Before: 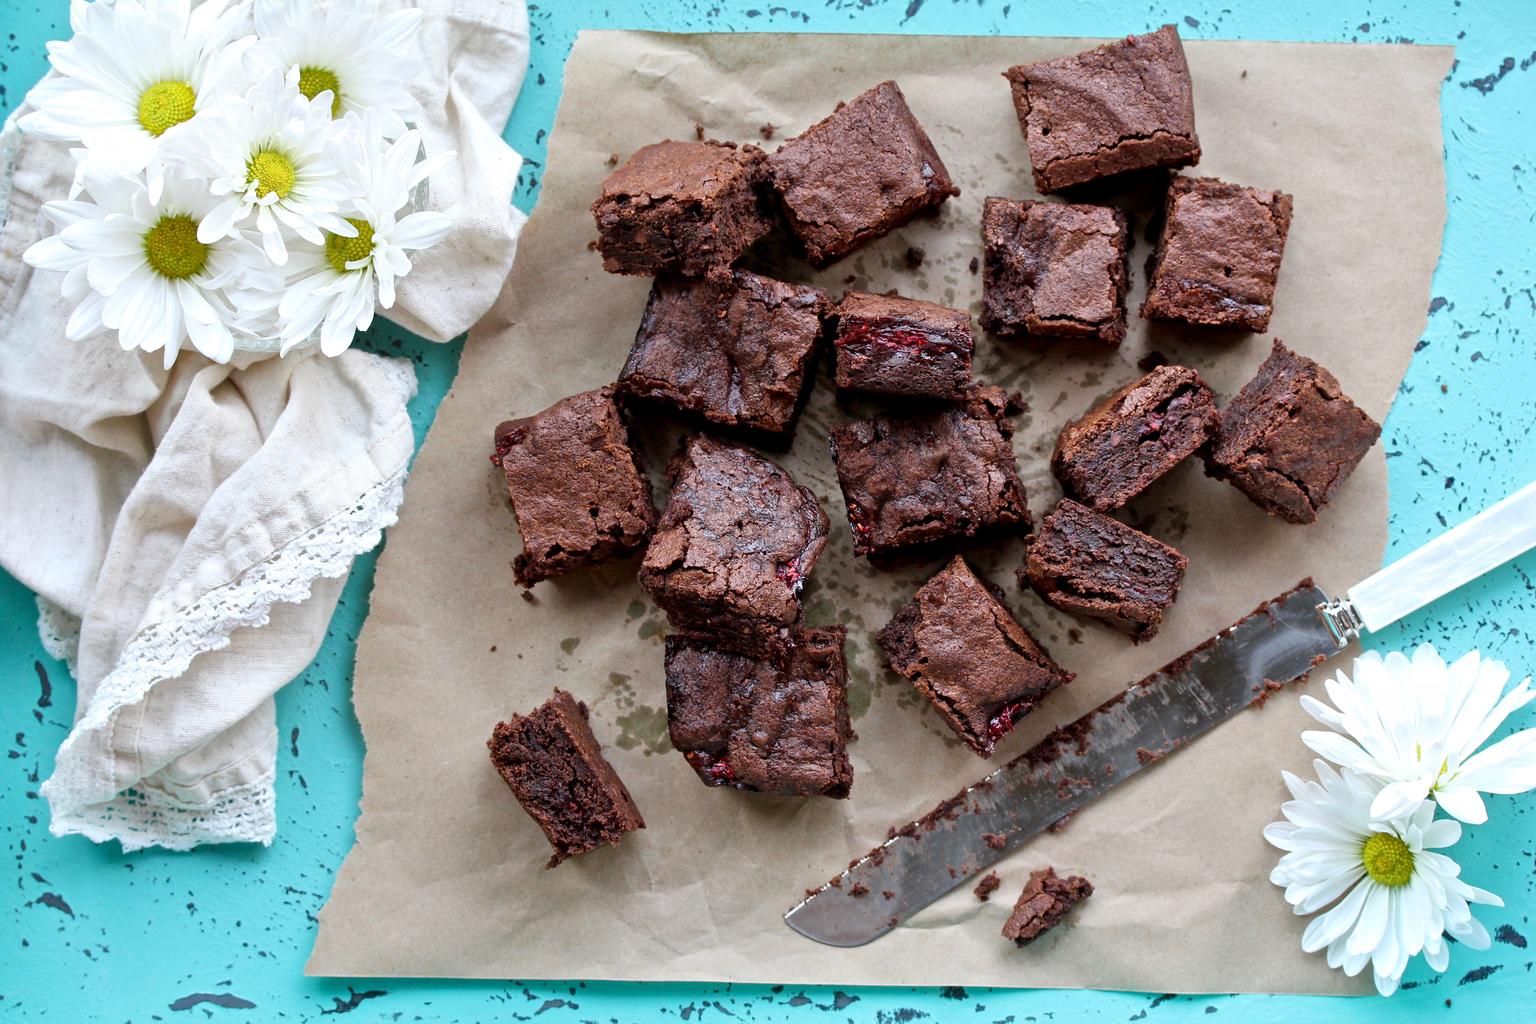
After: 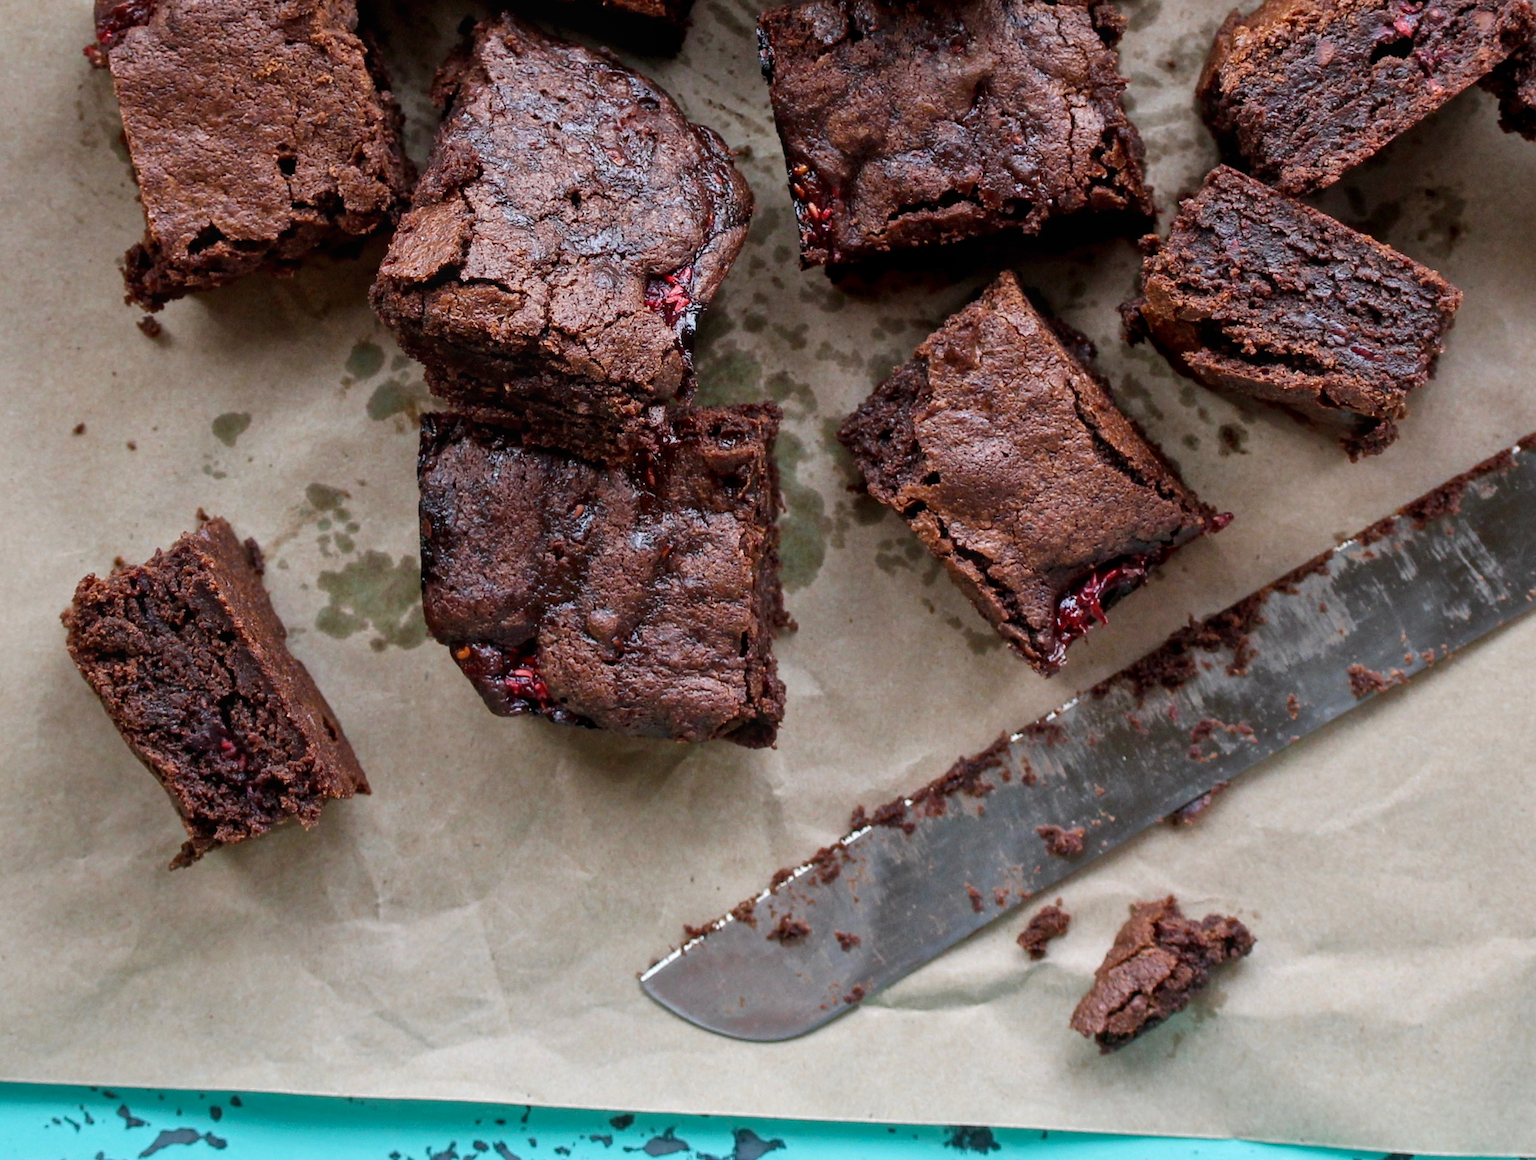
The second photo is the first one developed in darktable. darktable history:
crop: left 29.672%, top 41.786%, right 20.851%, bottom 3.487%
rotate and perspective: rotation 1.72°, automatic cropping off
local contrast: detail 110%
